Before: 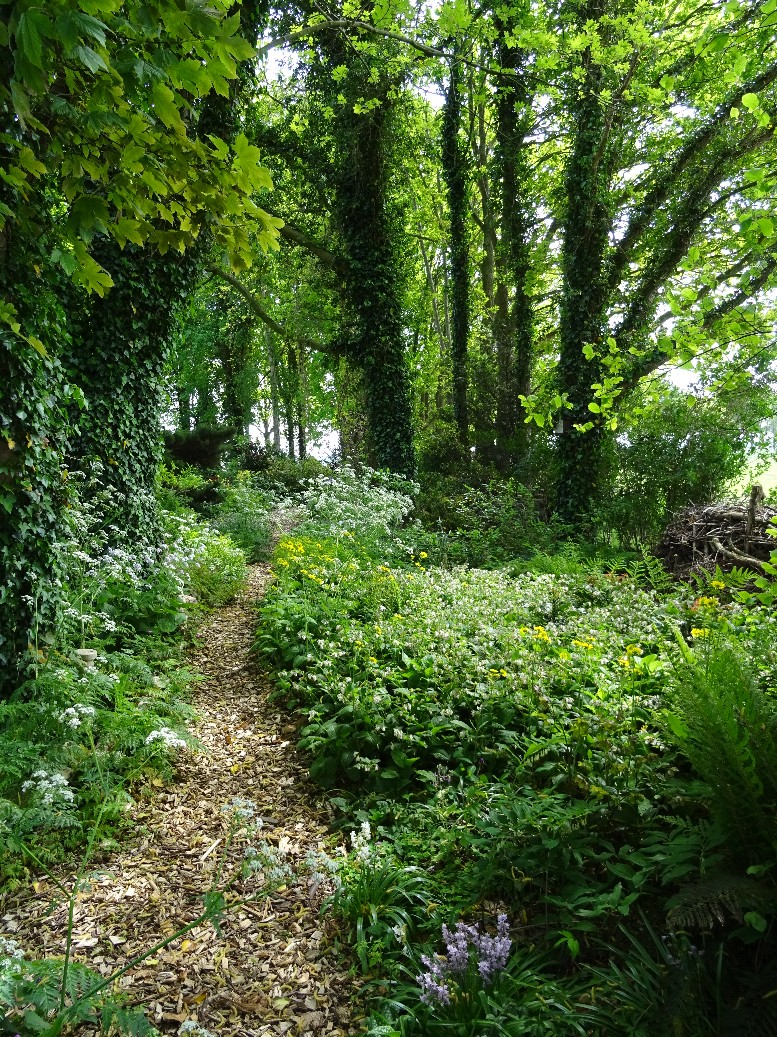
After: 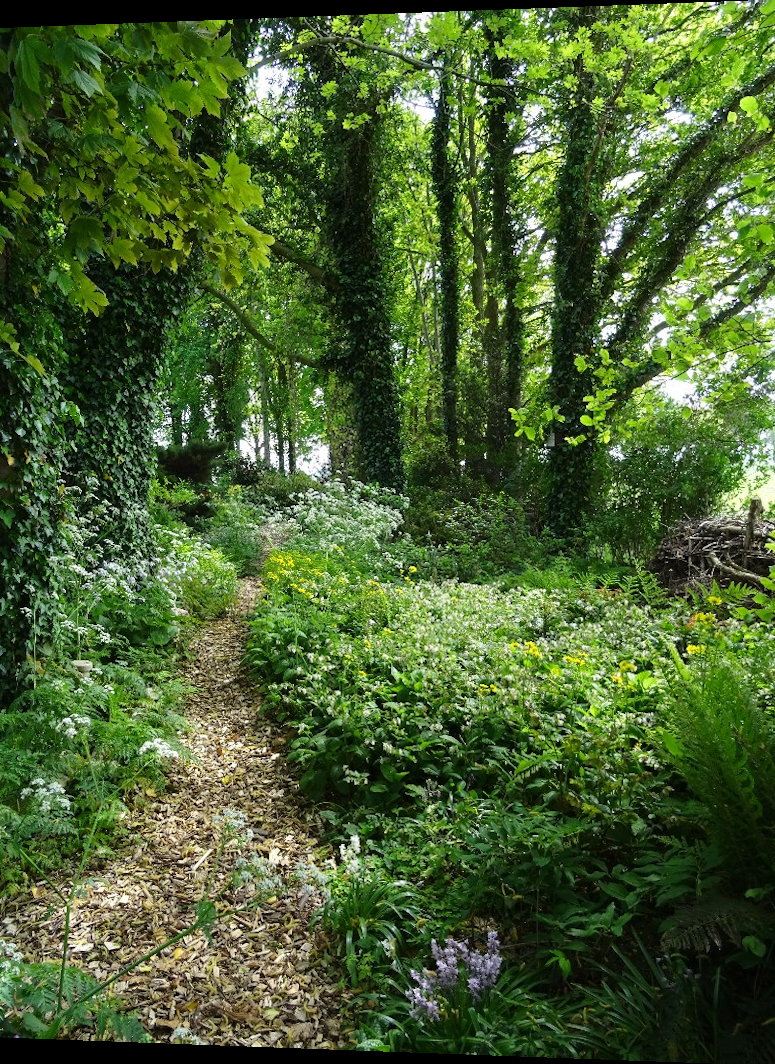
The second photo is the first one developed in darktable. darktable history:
rotate and perspective: lens shift (horizontal) -0.055, automatic cropping off
